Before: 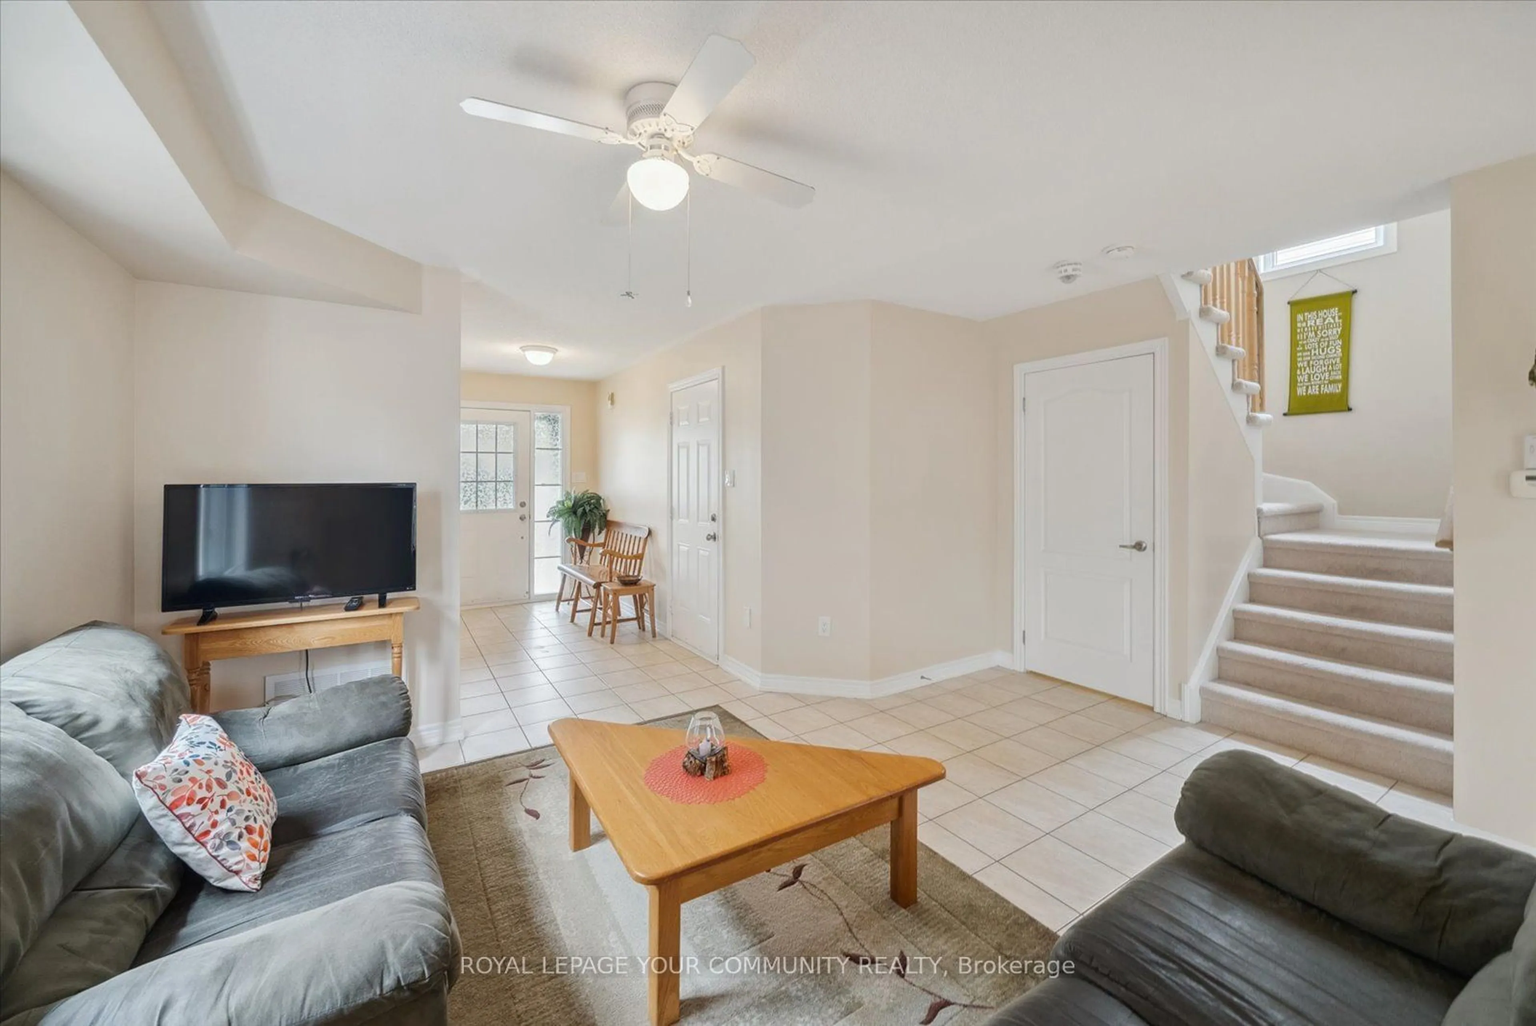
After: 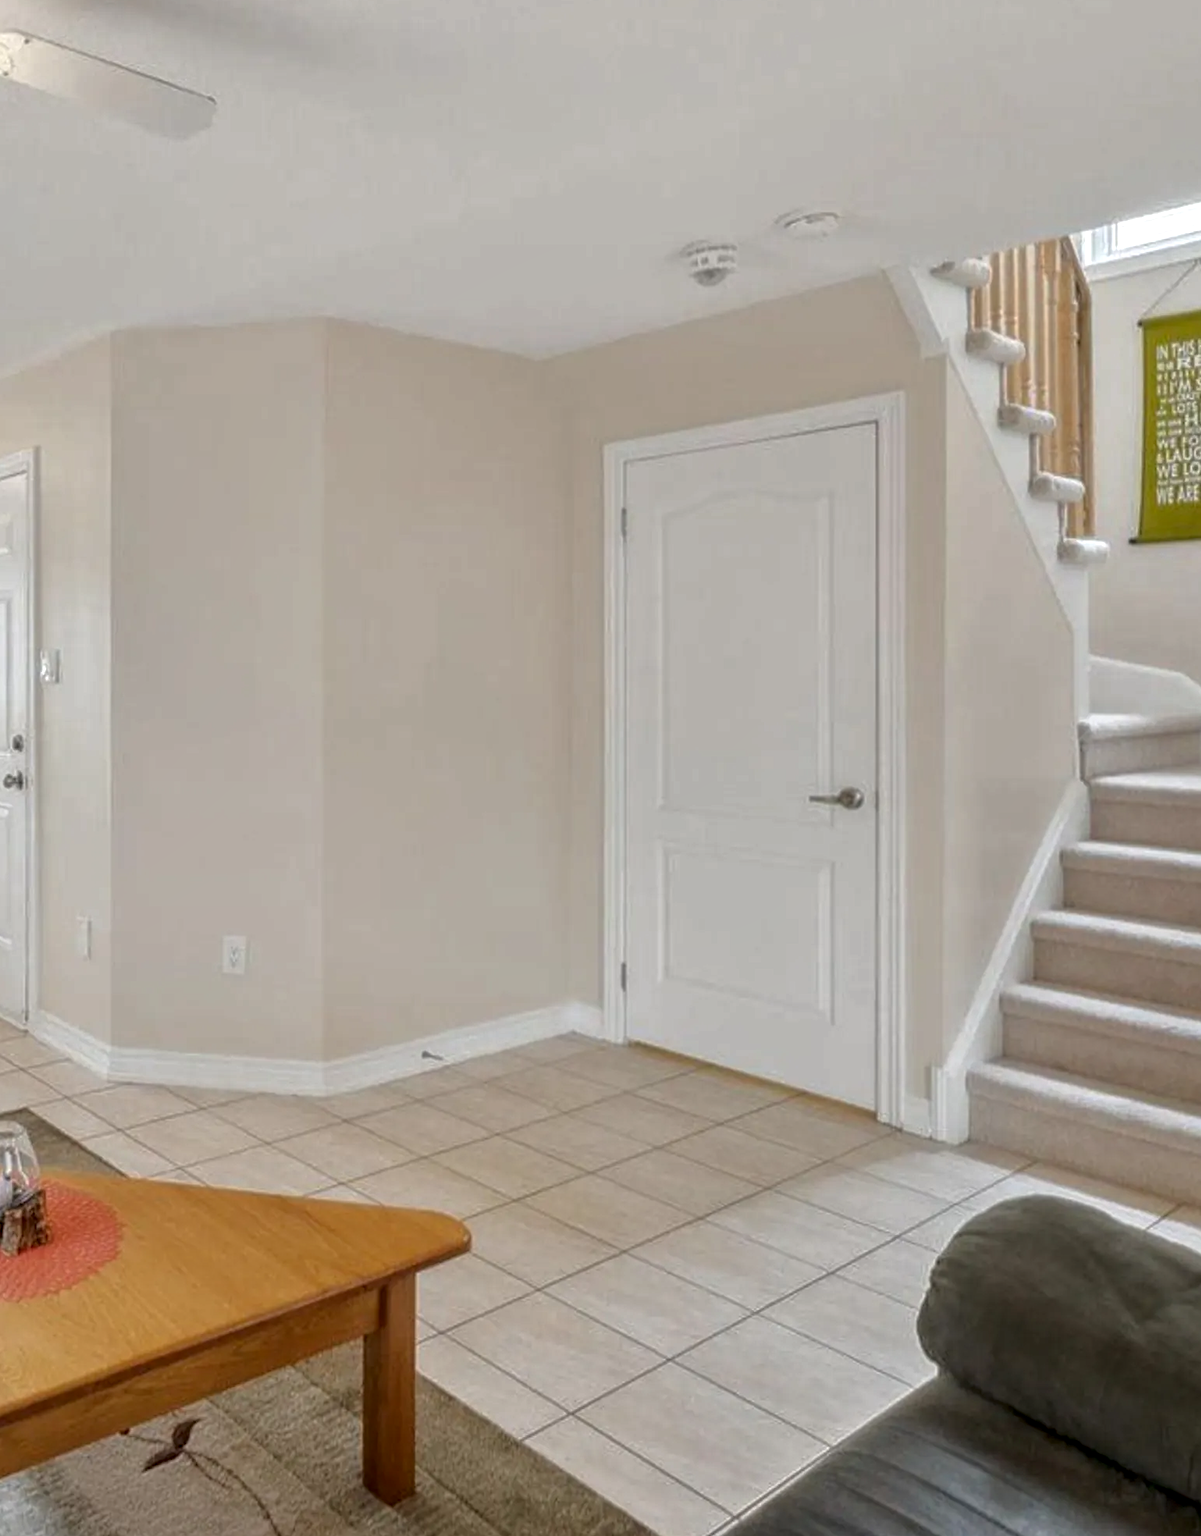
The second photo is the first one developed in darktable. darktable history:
tone equalizer: -8 EV -0.001 EV, -7 EV 0.001 EV, -6 EV -0.004 EV, -5 EV -0.008 EV, -4 EV -0.081 EV, -3 EV -0.197 EV, -2 EV -0.273 EV, -1 EV 0.107 EV, +0 EV 0.282 EV, edges refinement/feathering 500, mask exposure compensation -1.57 EV, preserve details no
crop: left 45.86%, top 13.398%, right 14.02%, bottom 9.877%
local contrast: detail 130%
